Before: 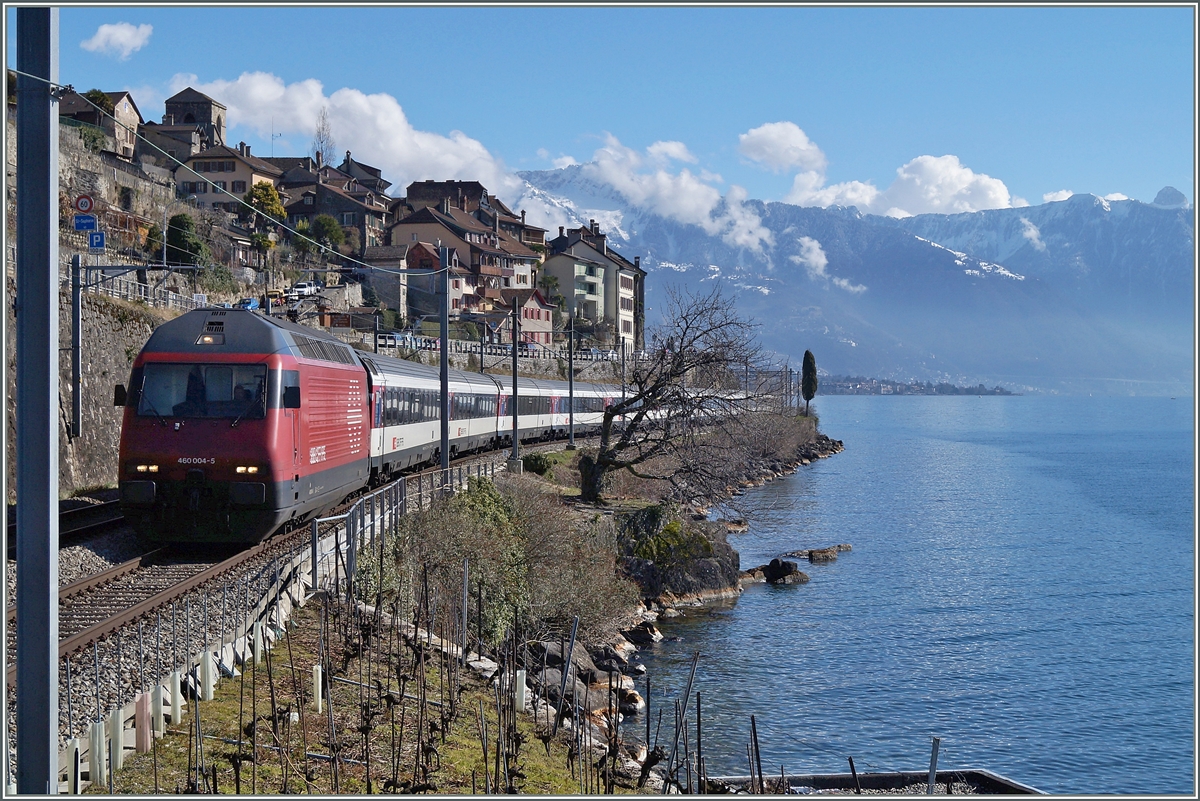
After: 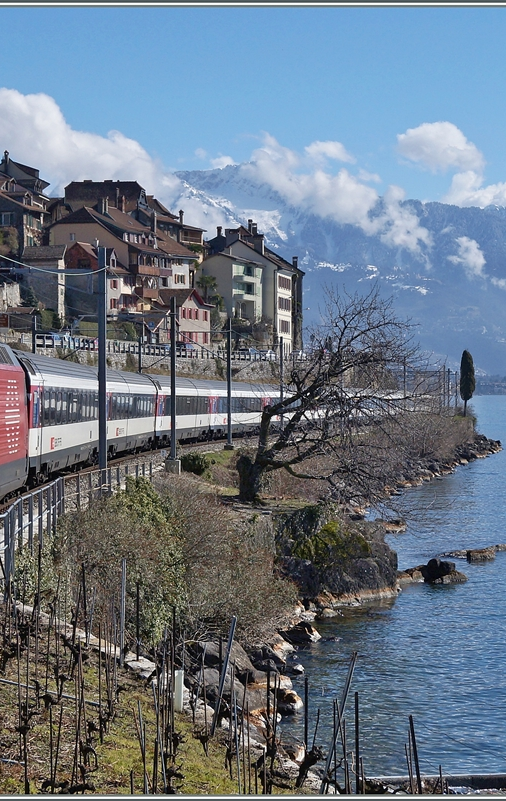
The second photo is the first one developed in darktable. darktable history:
crop: left 28.583%, right 29.231%
color balance: output saturation 98.5%
